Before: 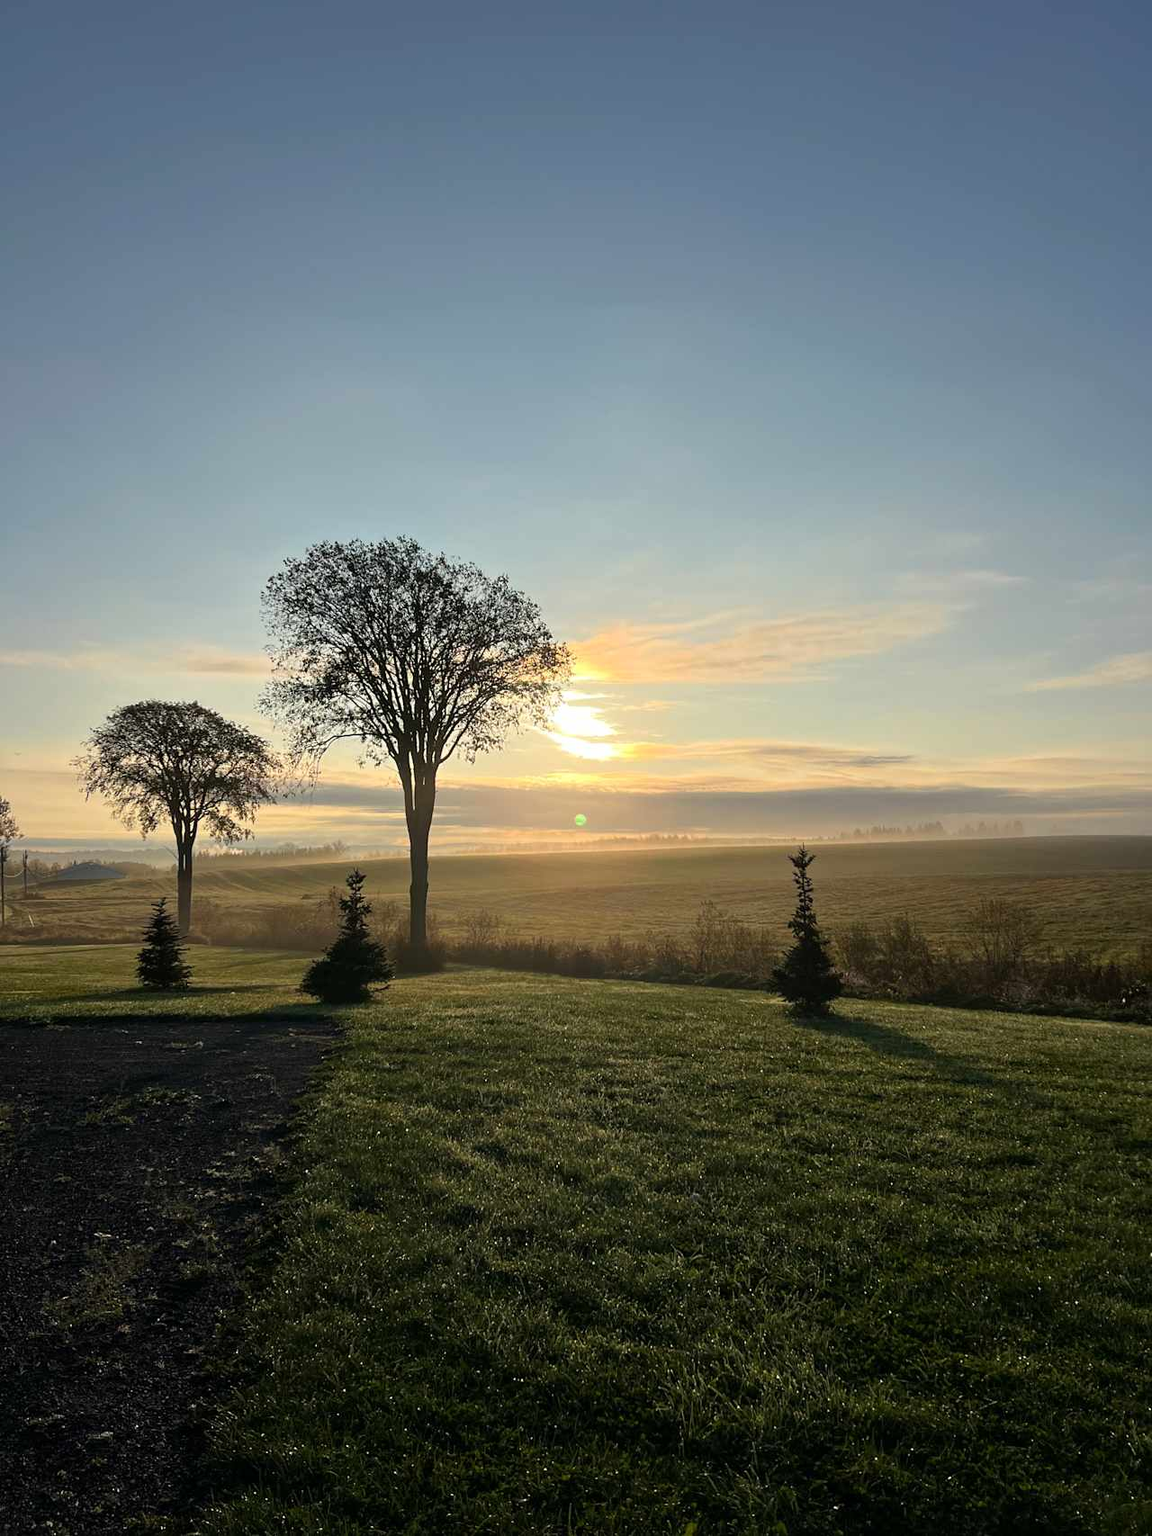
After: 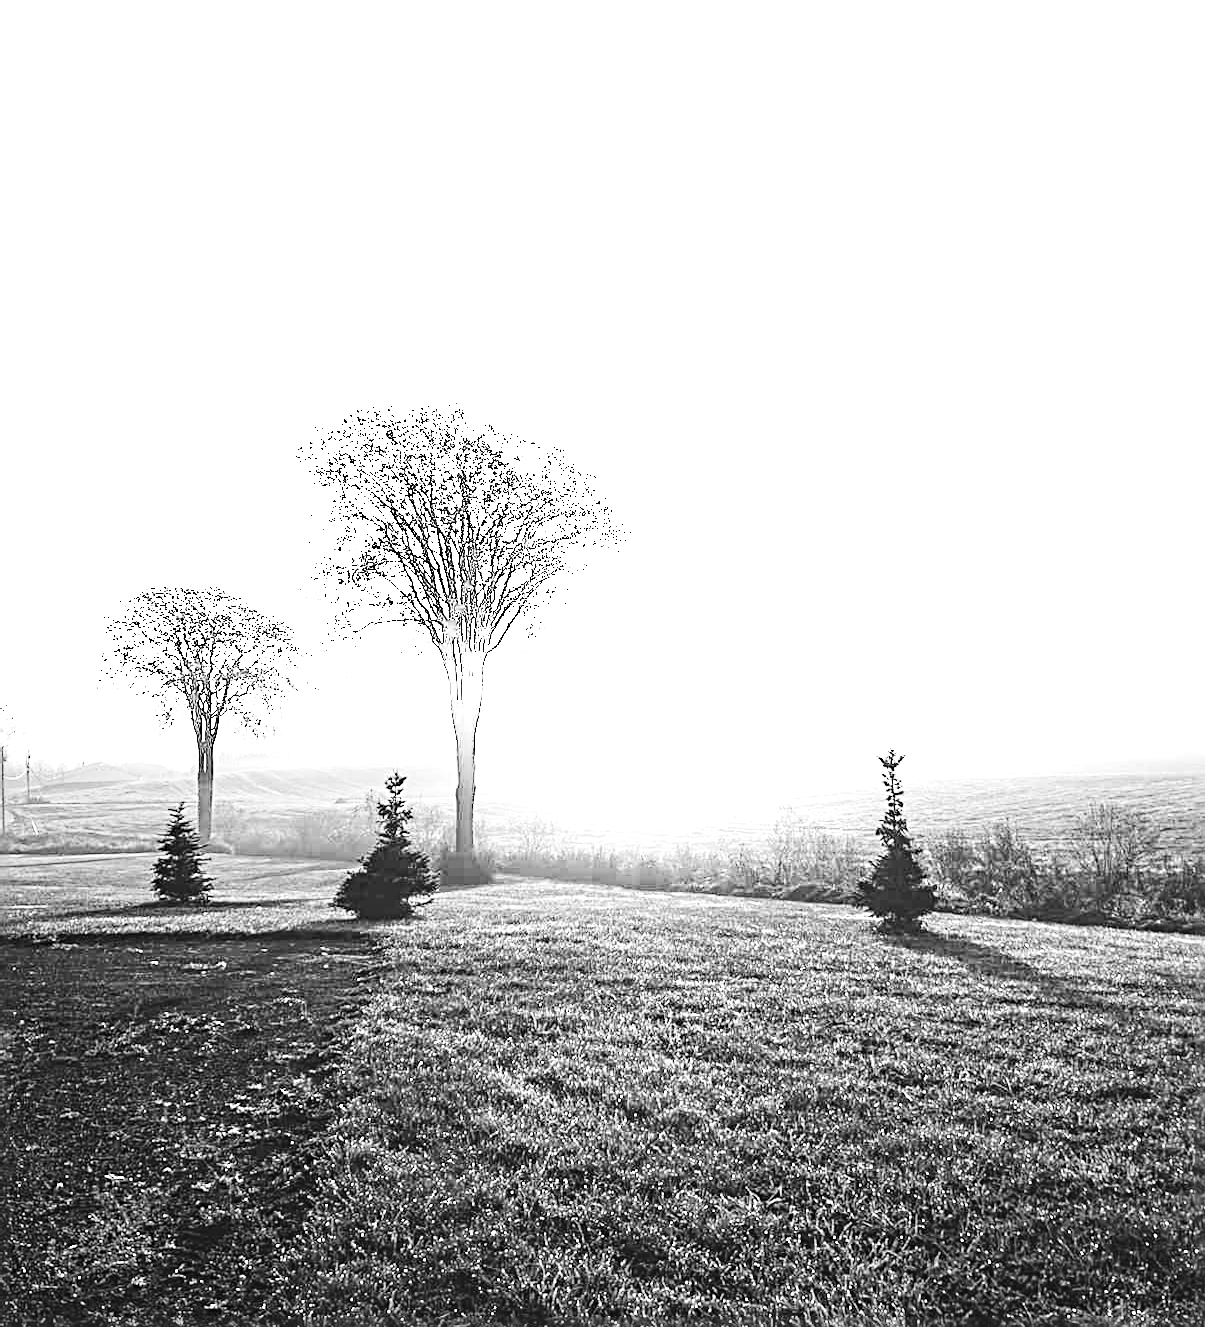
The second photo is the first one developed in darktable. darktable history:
color calibration: output gray [0.21, 0.42, 0.37, 0], illuminant custom, x 0.262, y 0.52, temperature 7007.63 K
exposure: black level correction 0, exposure 1.015 EV
local contrast: on, module defaults
shadows and highlights: shadows -21.11, highlights 98.22, soften with gaussian
sharpen: radius 3.99
tone equalizer: -7 EV 0.153 EV, -6 EV 0.626 EV, -5 EV 1.13 EV, -4 EV 1.32 EV, -3 EV 1.12 EV, -2 EV 0.6 EV, -1 EV 0.146 EV, edges refinement/feathering 500, mask exposure compensation -1.57 EV, preserve details no
crop and rotate: angle 0.042°, top 11.495%, right 5.717%, bottom 10.654%
